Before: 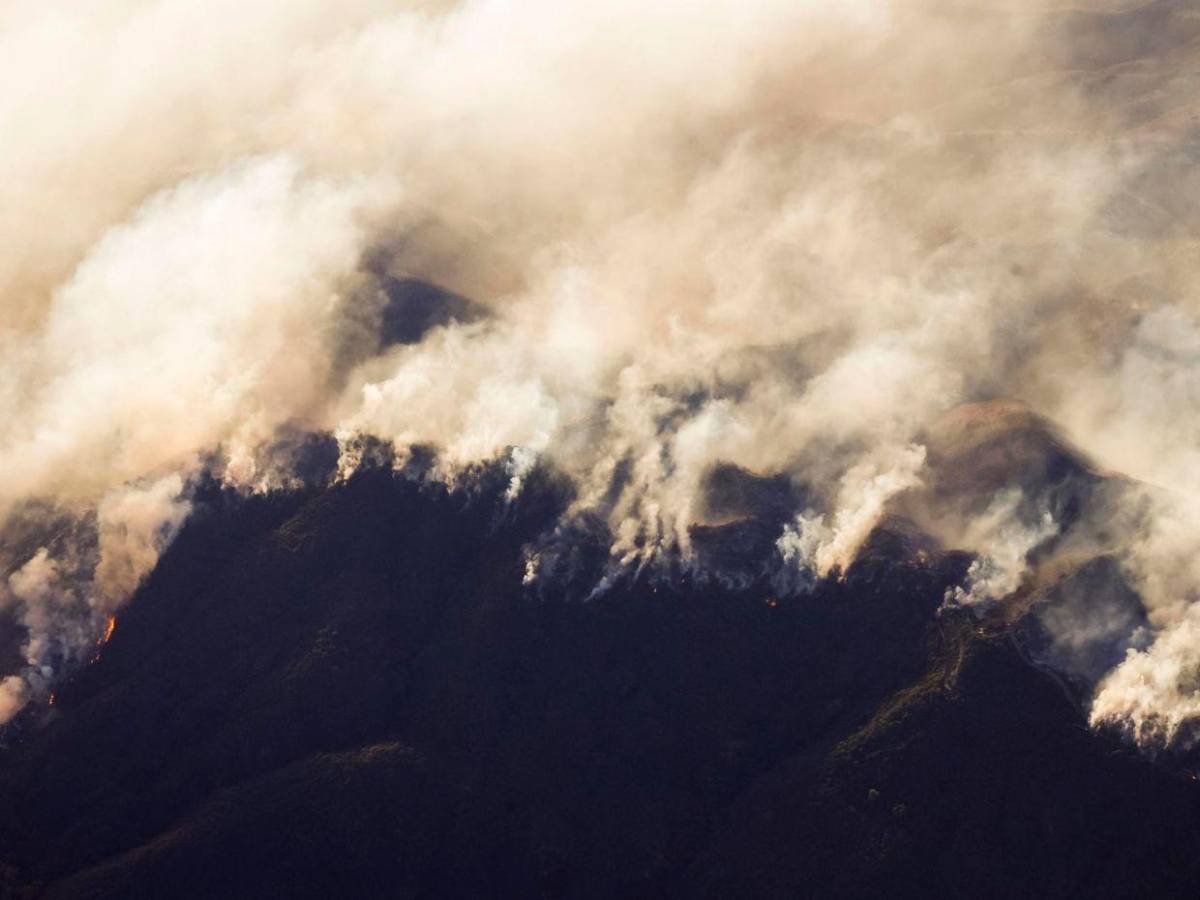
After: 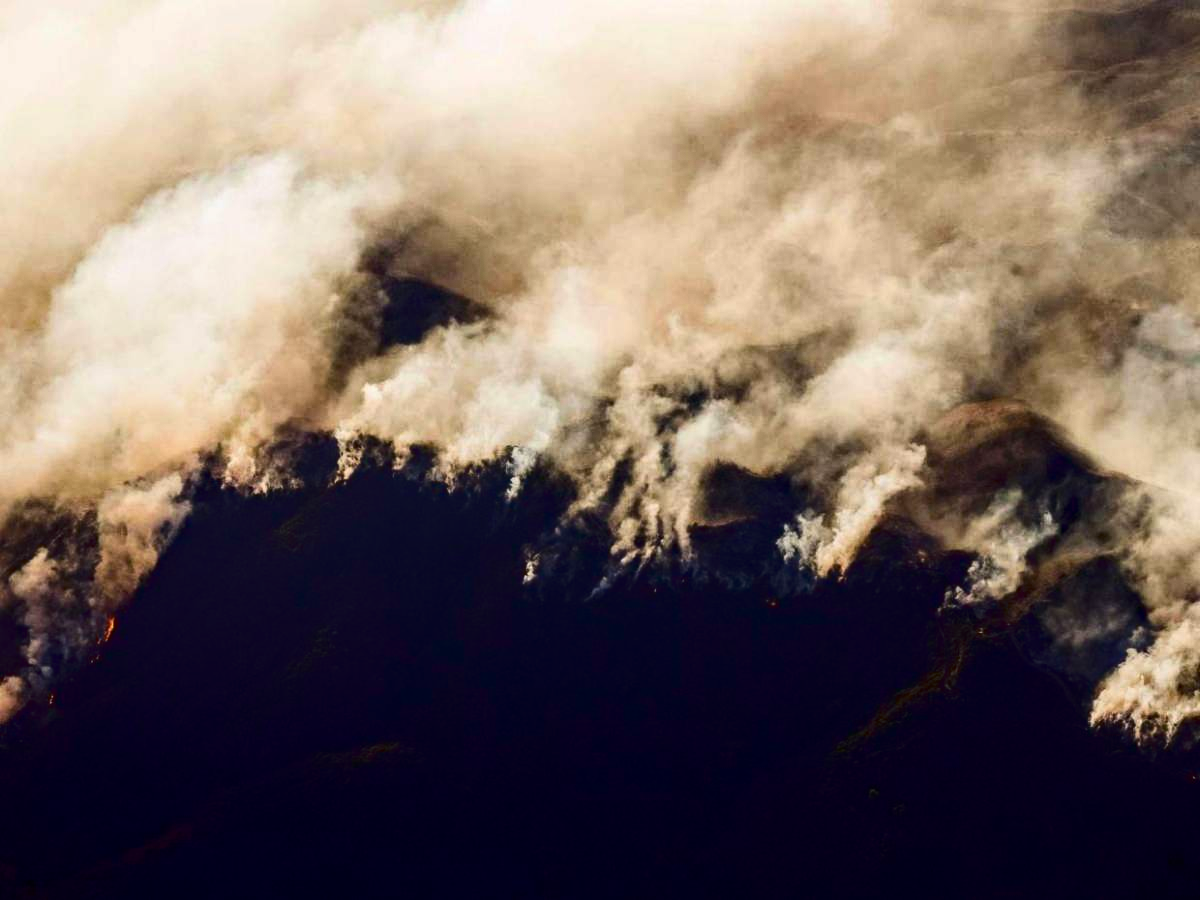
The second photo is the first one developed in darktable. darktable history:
exposure: exposure -0.116 EV, compensate exposure bias true, compensate highlight preservation false
haze removal: strength 0.29, distance 0.25, compatibility mode true, adaptive false
contrast brightness saturation: contrast 0.24, brightness -0.24, saturation 0.14
local contrast: on, module defaults
